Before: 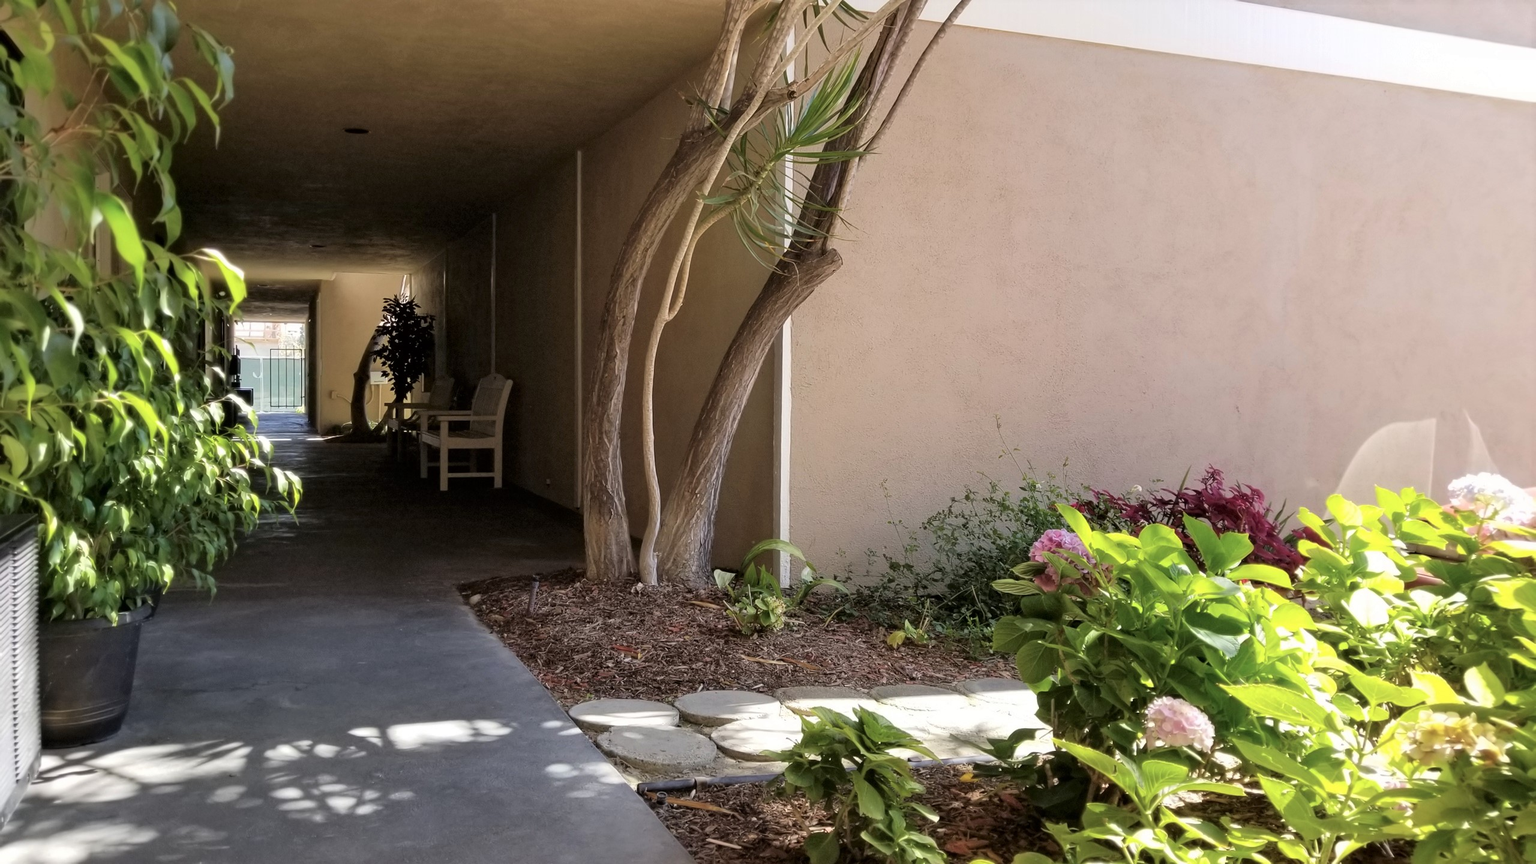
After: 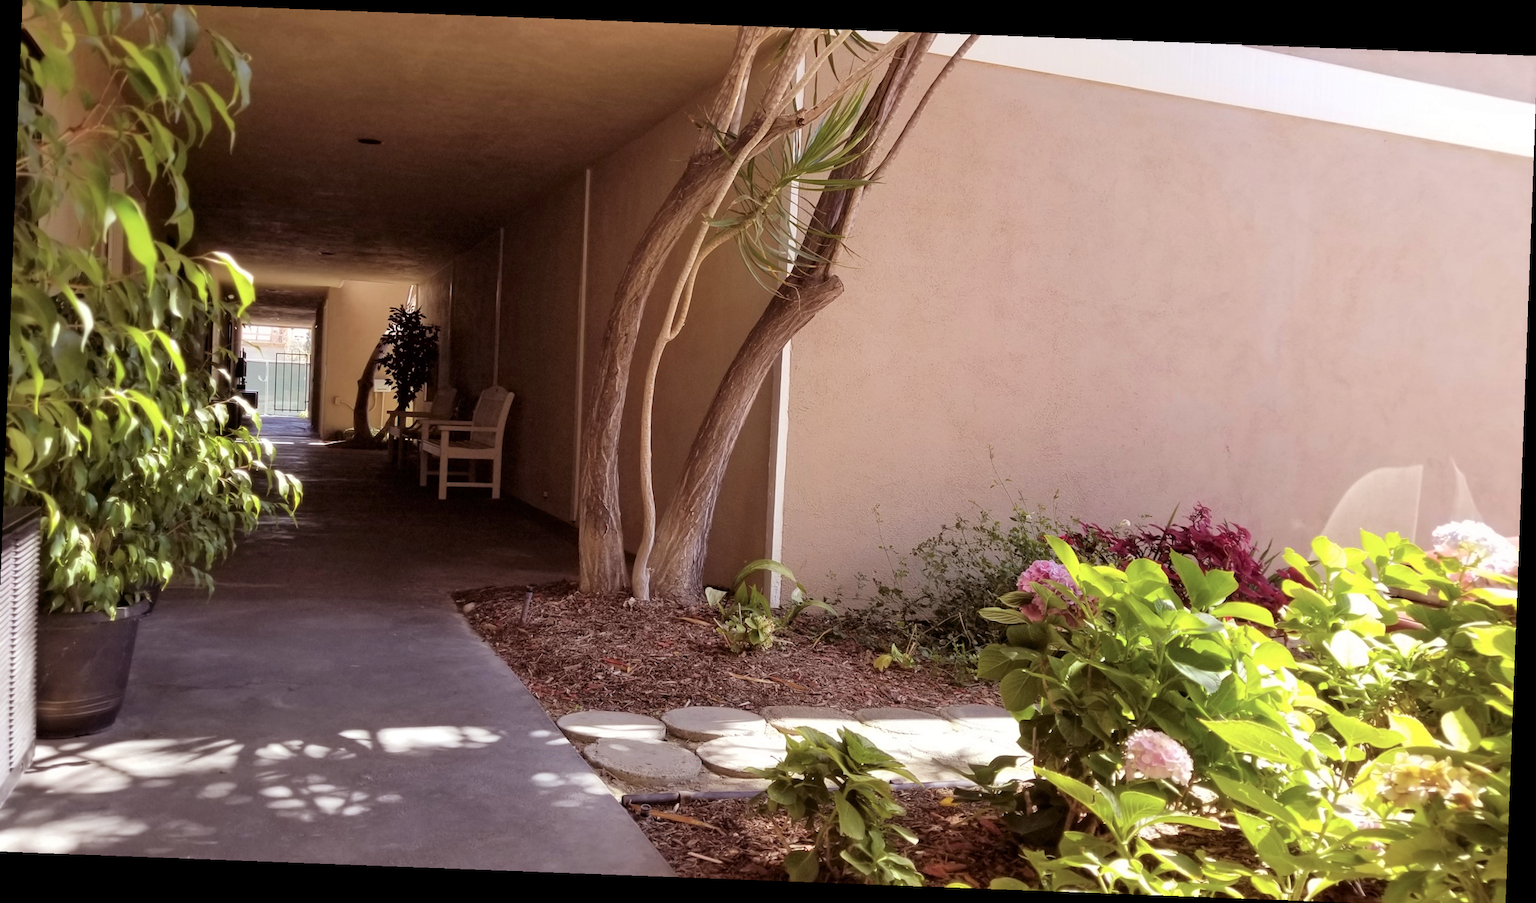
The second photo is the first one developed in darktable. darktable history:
crop and rotate: left 0.614%, top 0.179%, bottom 0.309%
rotate and perspective: rotation 2.17°, automatic cropping off
rgb levels: mode RGB, independent channels, levels [[0, 0.474, 1], [0, 0.5, 1], [0, 0.5, 1]]
